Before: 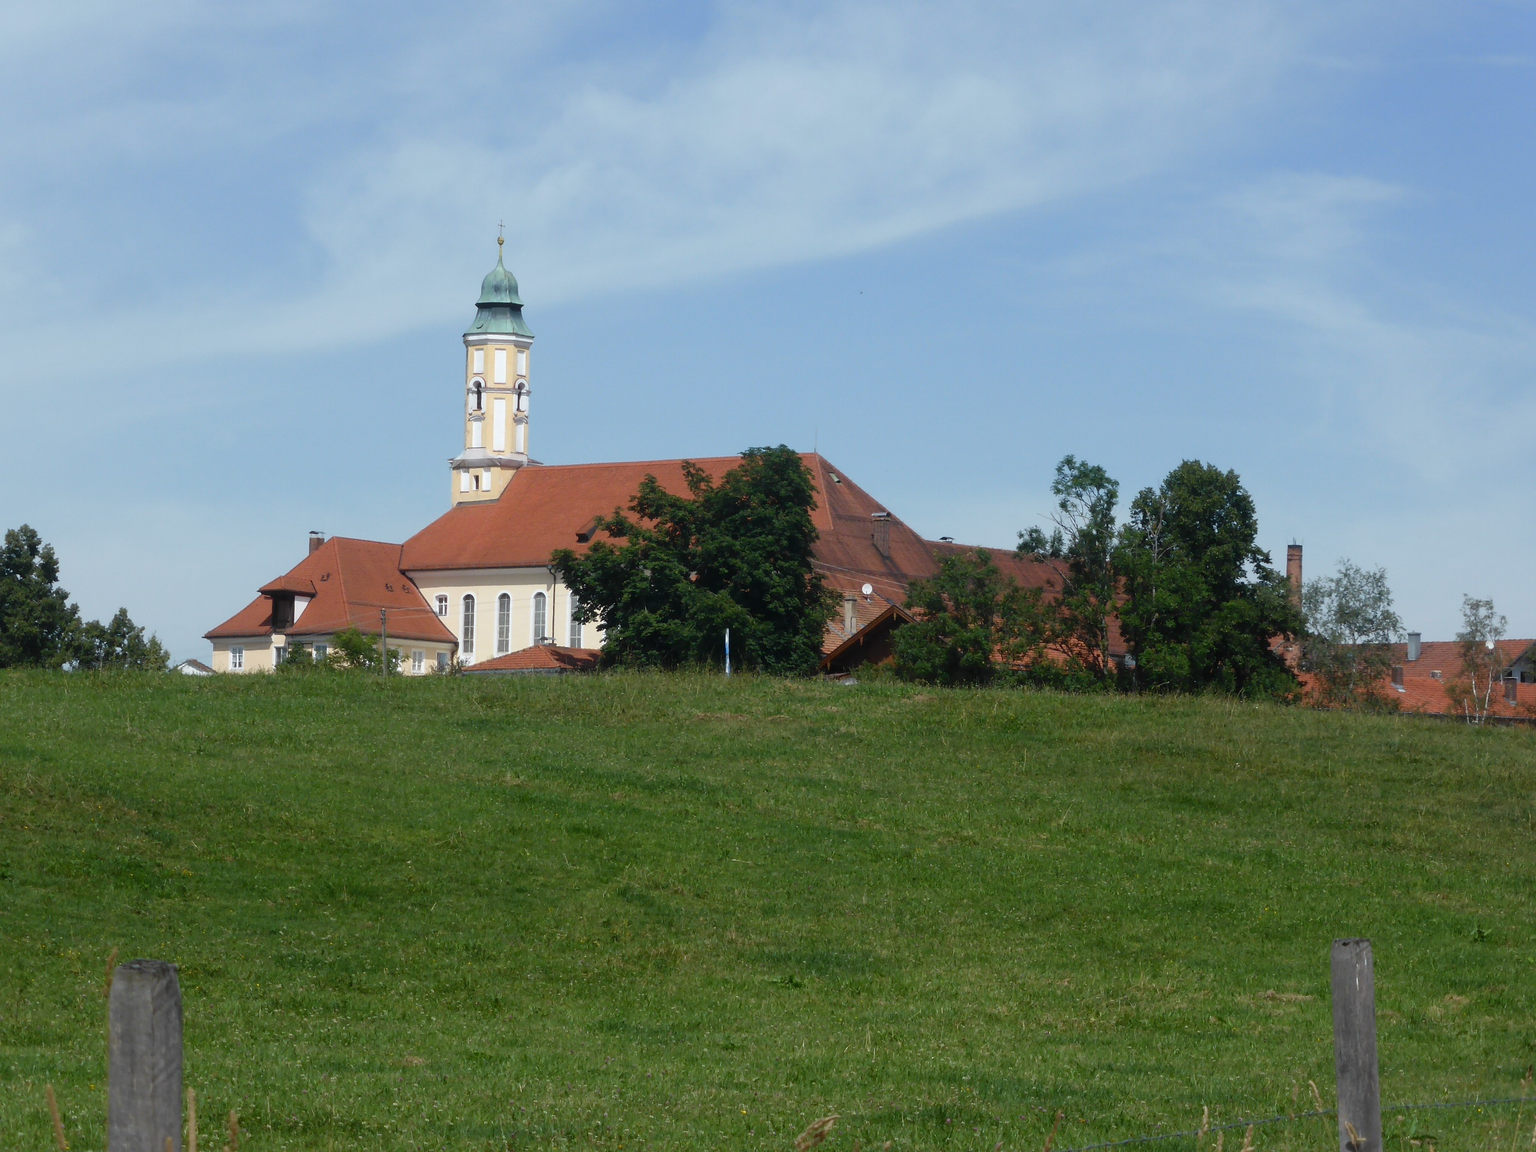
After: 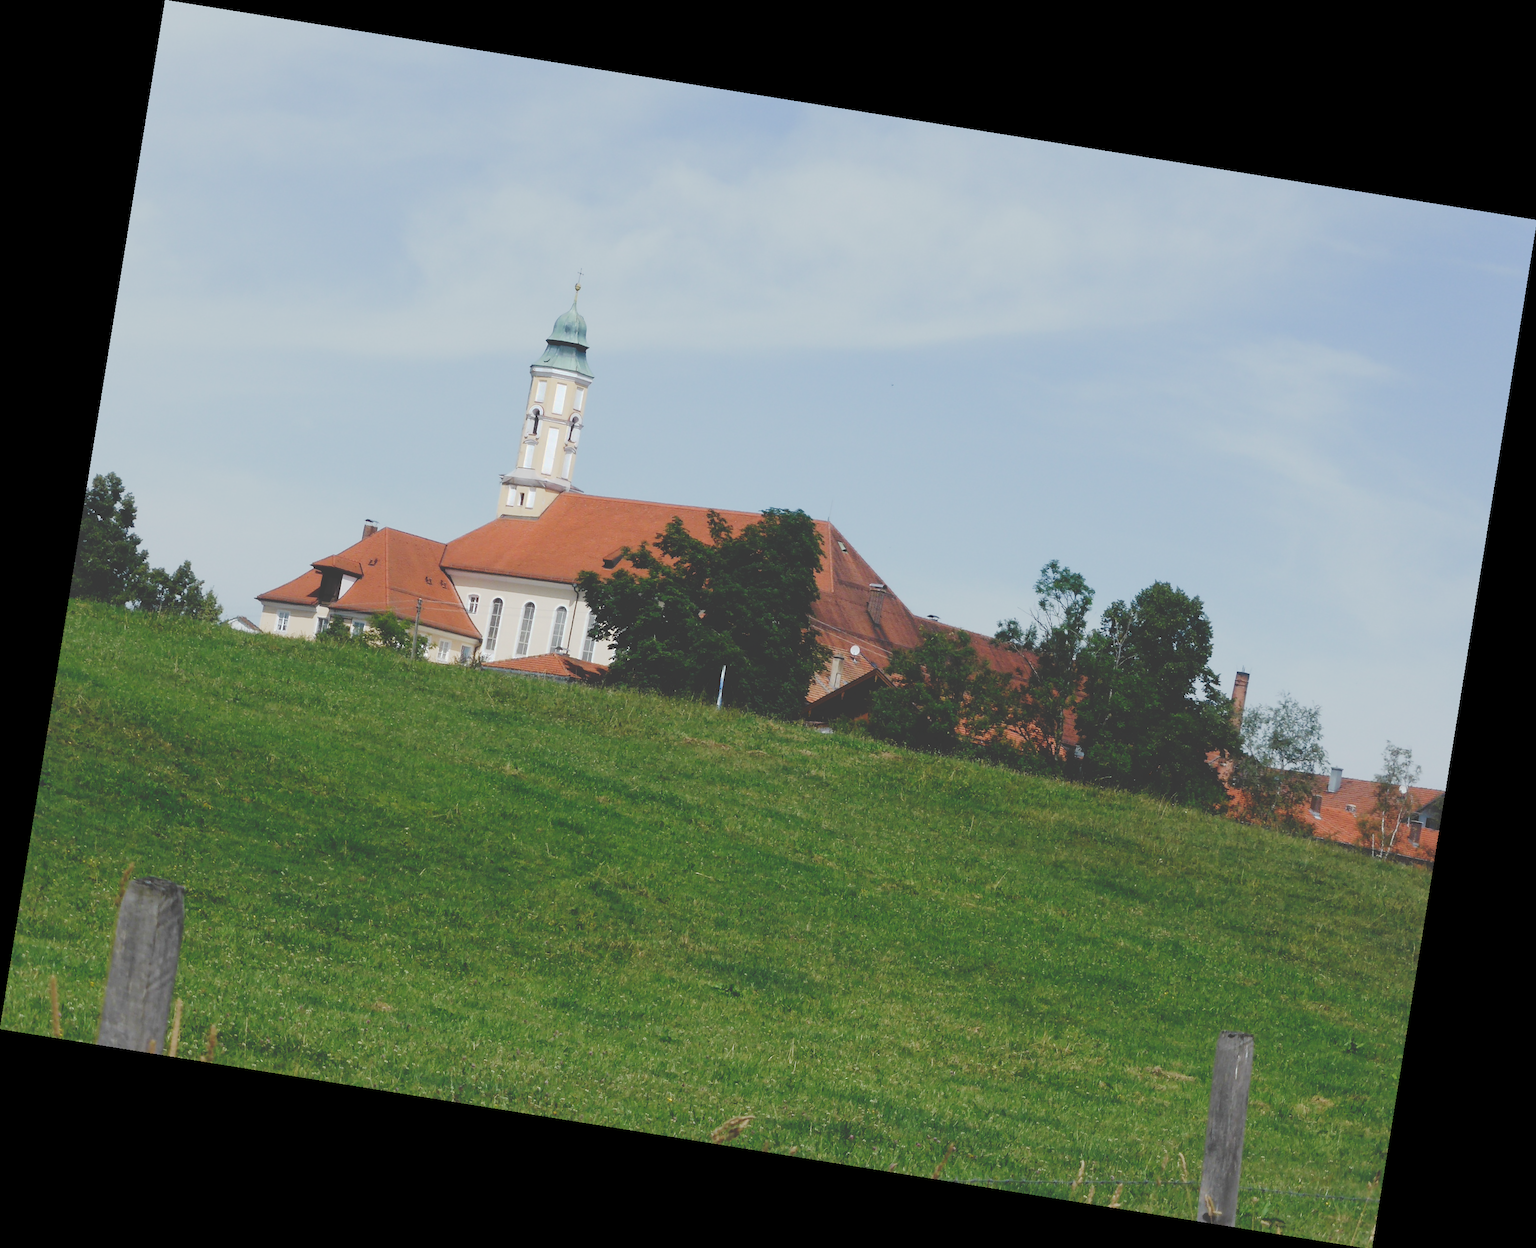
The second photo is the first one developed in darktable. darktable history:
tone curve: curves: ch0 [(0, 0) (0.003, 0.232) (0.011, 0.232) (0.025, 0.232) (0.044, 0.233) (0.069, 0.234) (0.1, 0.237) (0.136, 0.247) (0.177, 0.258) (0.224, 0.283) (0.277, 0.332) (0.335, 0.401) (0.399, 0.483) (0.468, 0.56) (0.543, 0.637) (0.623, 0.706) (0.709, 0.764) (0.801, 0.816) (0.898, 0.859) (1, 1)], preserve colors none
rotate and perspective: rotation 9.12°, automatic cropping off
